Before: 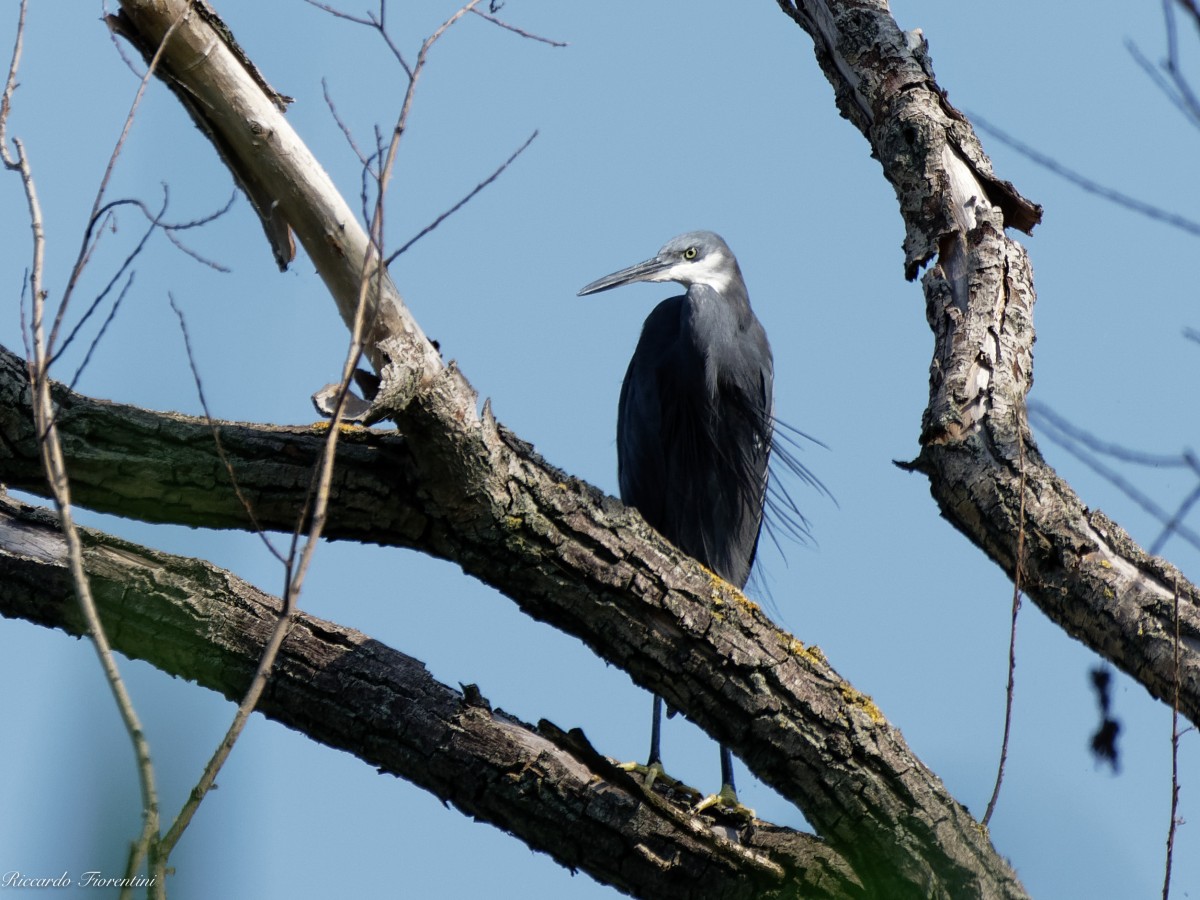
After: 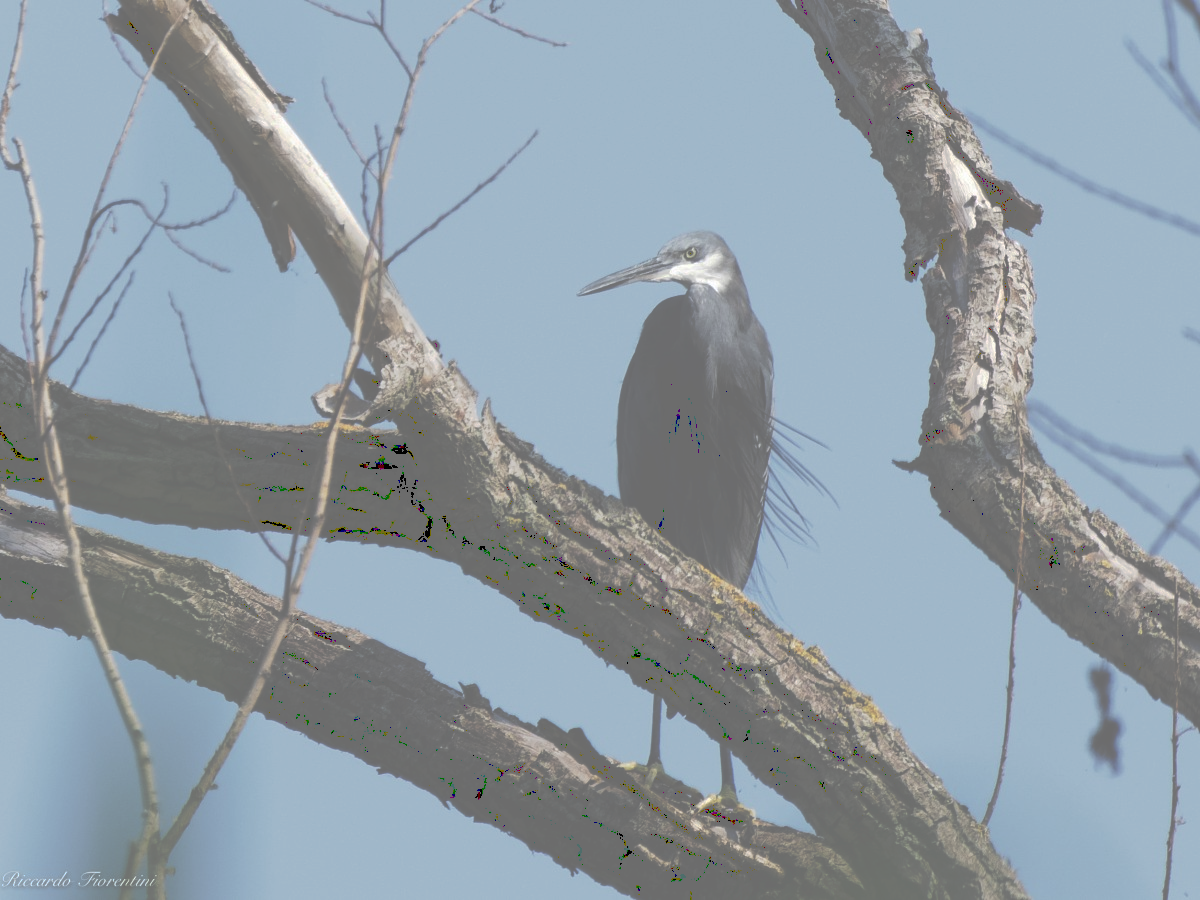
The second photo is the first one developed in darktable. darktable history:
tone curve: curves: ch0 [(0, 0) (0.003, 0.453) (0.011, 0.457) (0.025, 0.457) (0.044, 0.463) (0.069, 0.464) (0.1, 0.471) (0.136, 0.475) (0.177, 0.481) (0.224, 0.486) (0.277, 0.496) (0.335, 0.515) (0.399, 0.544) (0.468, 0.577) (0.543, 0.621) (0.623, 0.67) (0.709, 0.73) (0.801, 0.788) (0.898, 0.848) (1, 1)], preserve colors none
